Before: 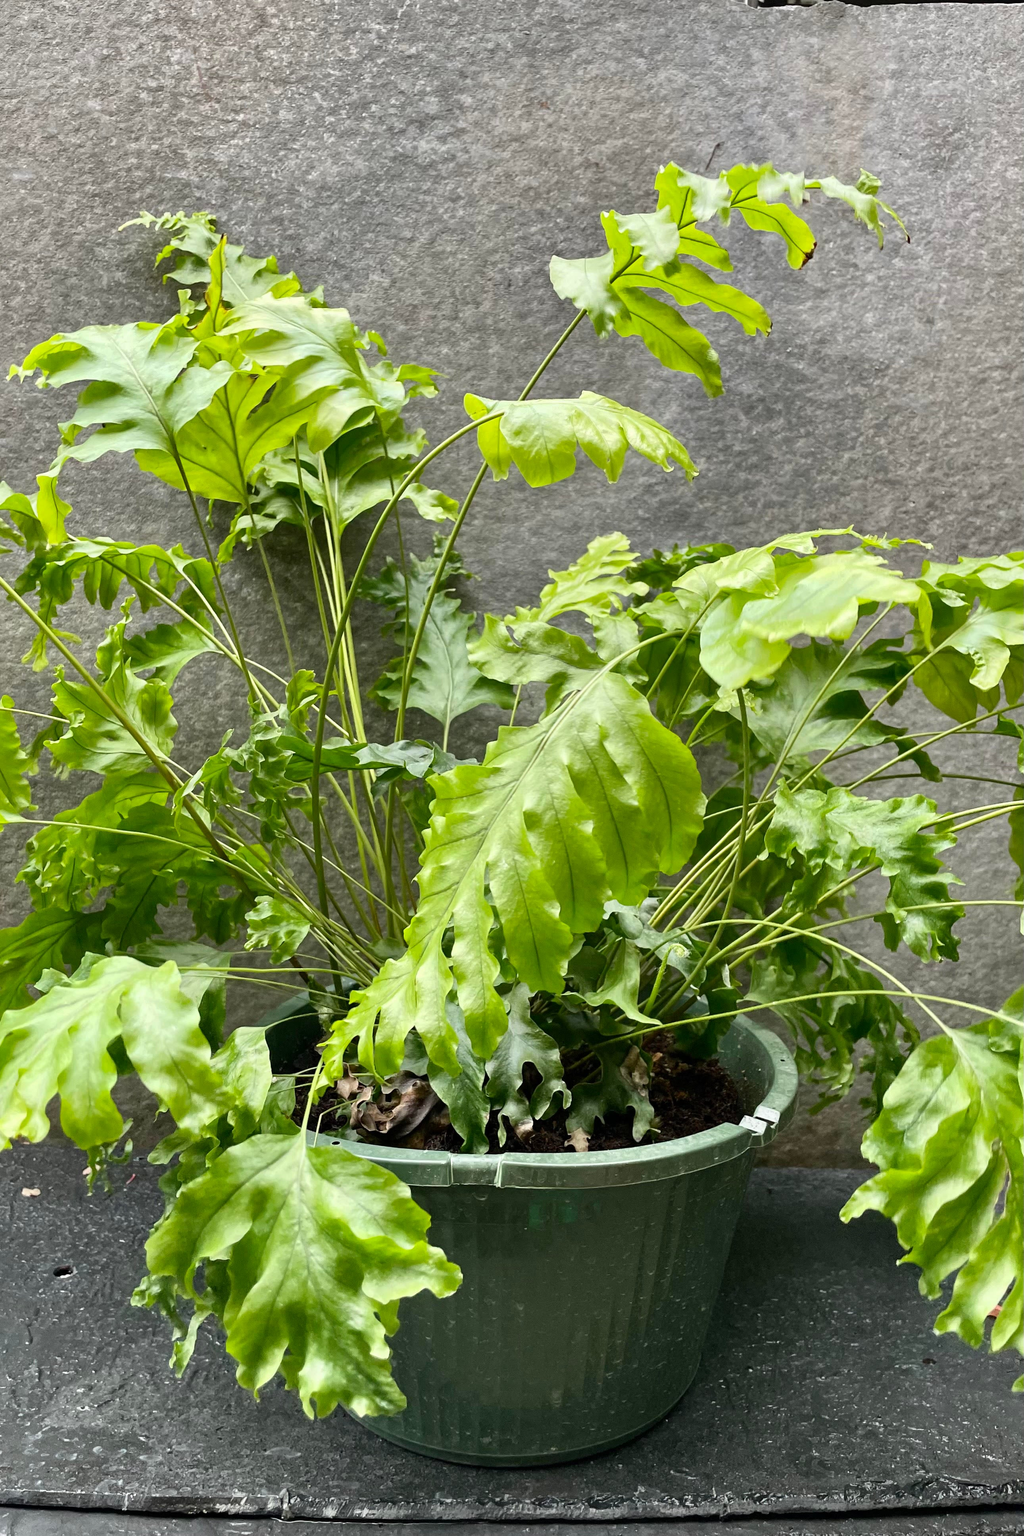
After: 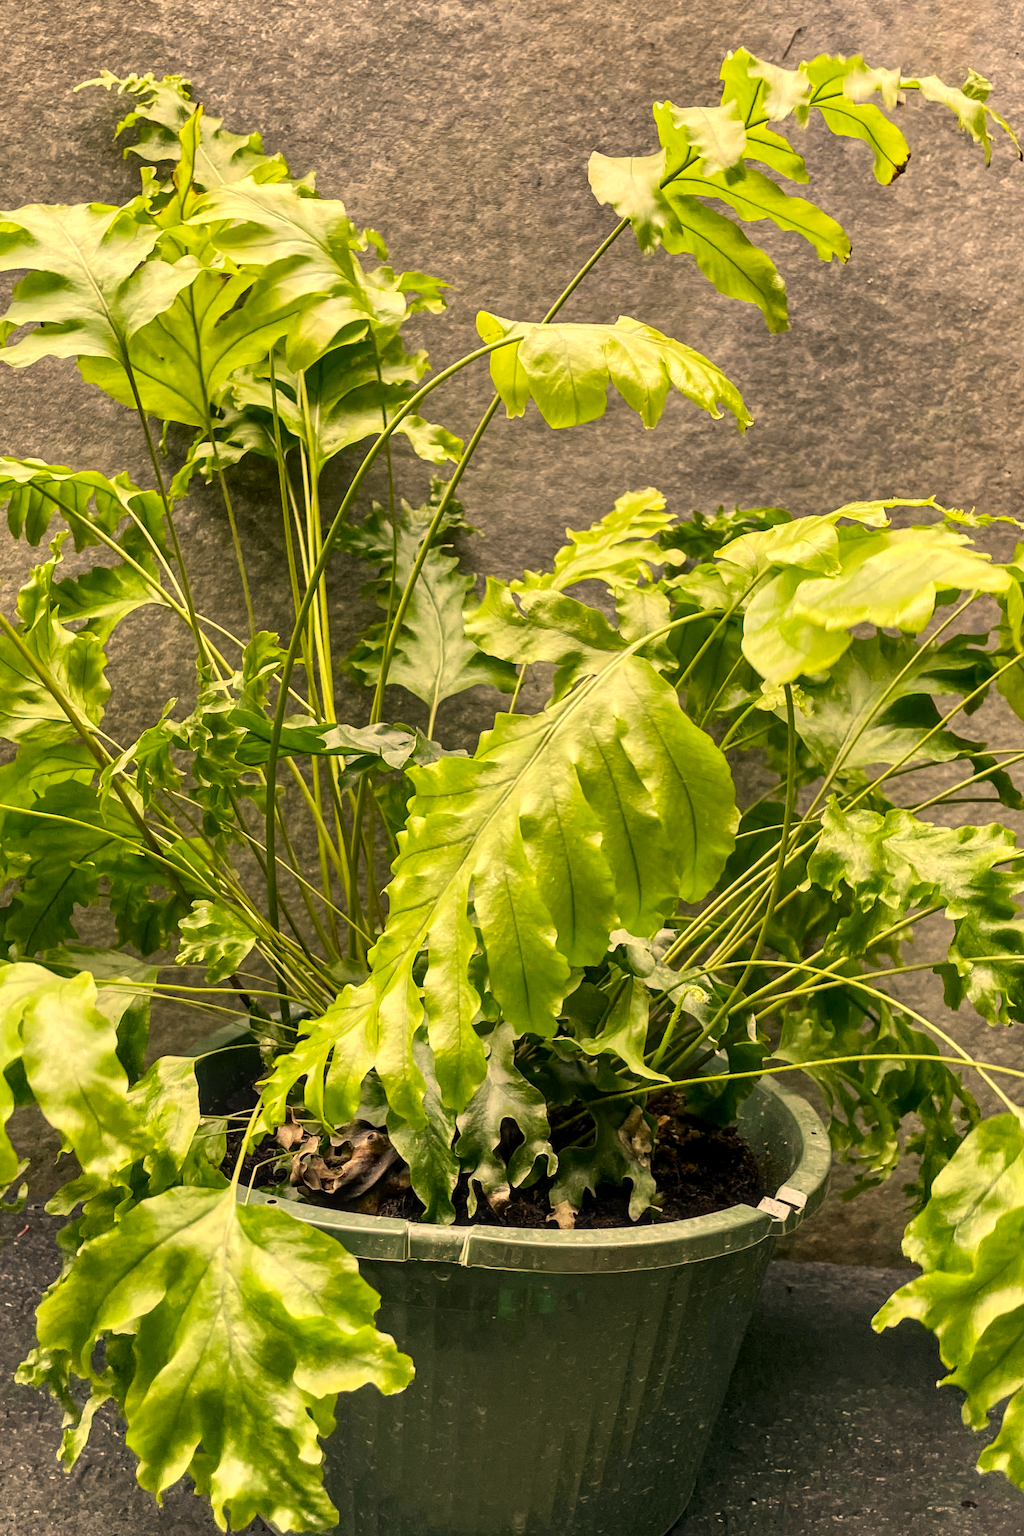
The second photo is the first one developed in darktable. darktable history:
local contrast: on, module defaults
color correction: highlights a* 15, highlights b* 31.55
crop and rotate: angle -3.27°, left 5.211%, top 5.211%, right 4.607%, bottom 4.607%
